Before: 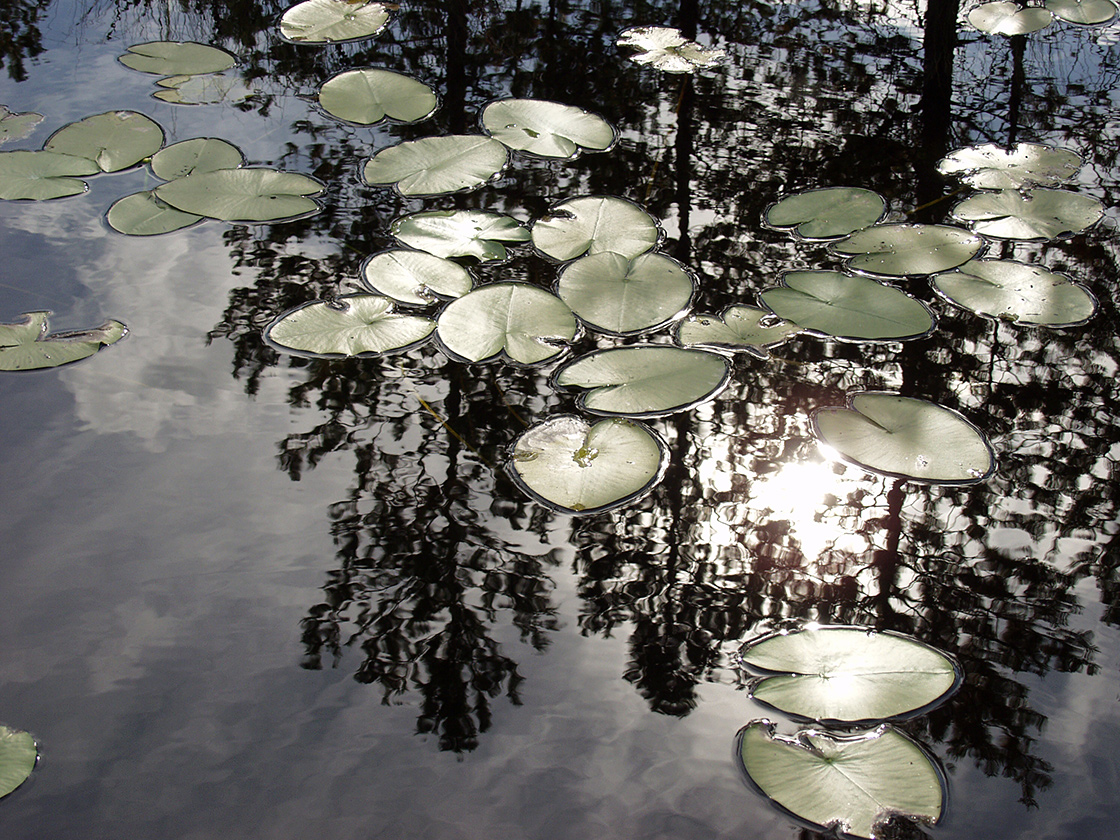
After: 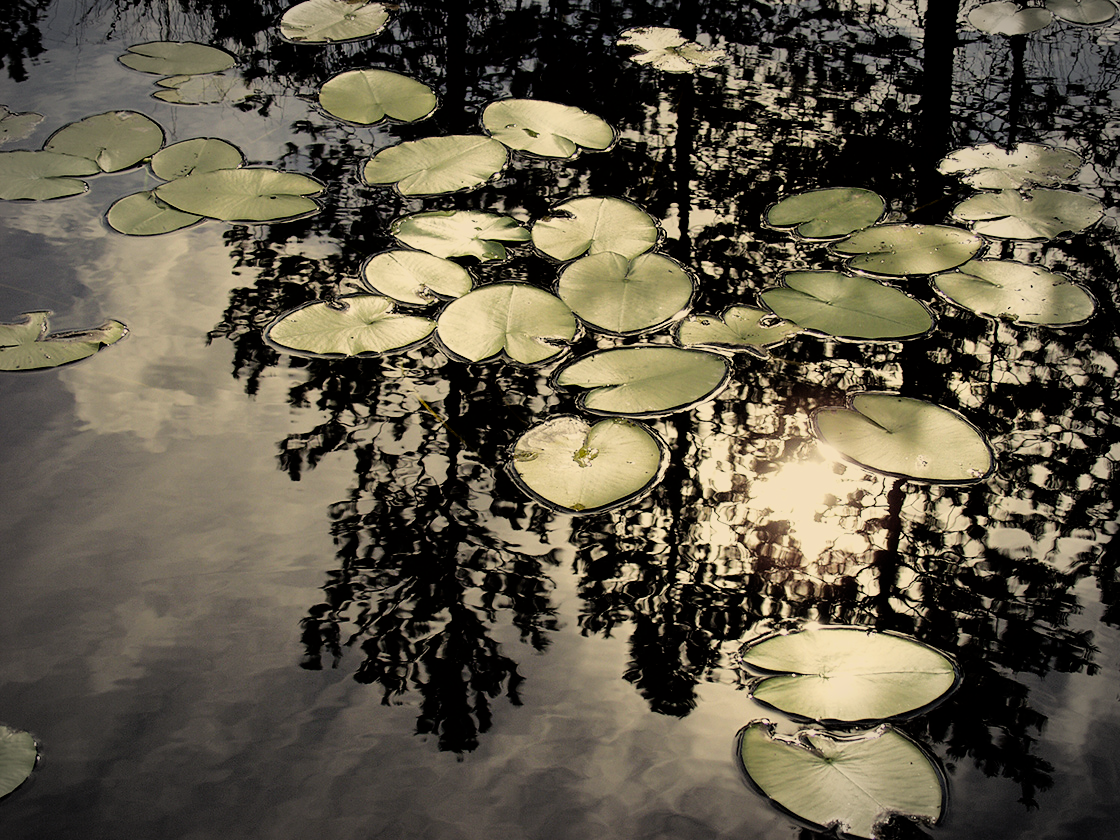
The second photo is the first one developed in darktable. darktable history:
color correction: highlights a* 2.72, highlights b* 22.8
vignetting: automatic ratio true
filmic rgb: black relative exposure -5 EV, hardness 2.88, contrast 1.3
